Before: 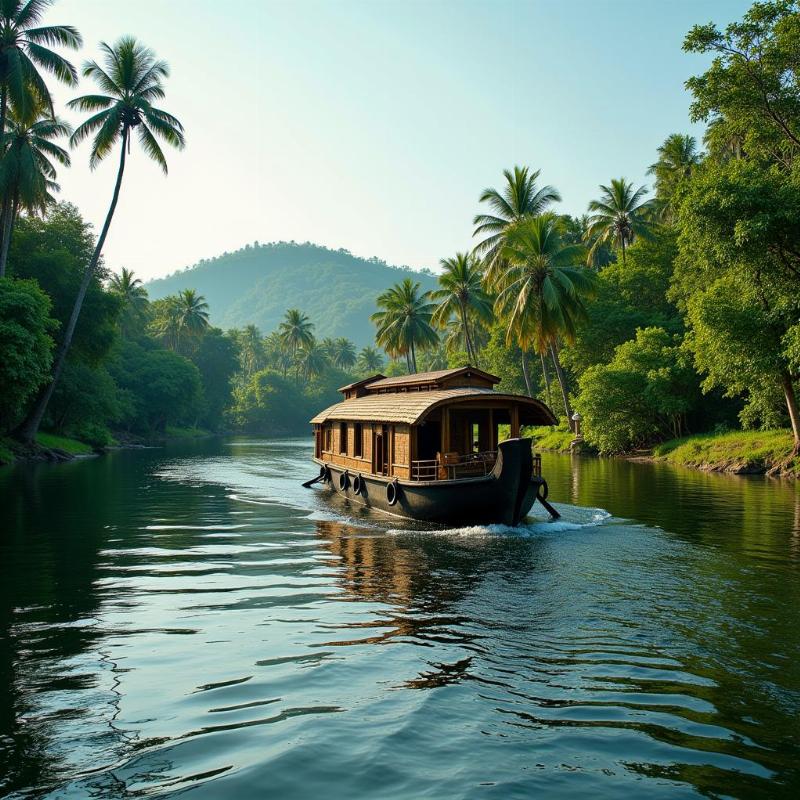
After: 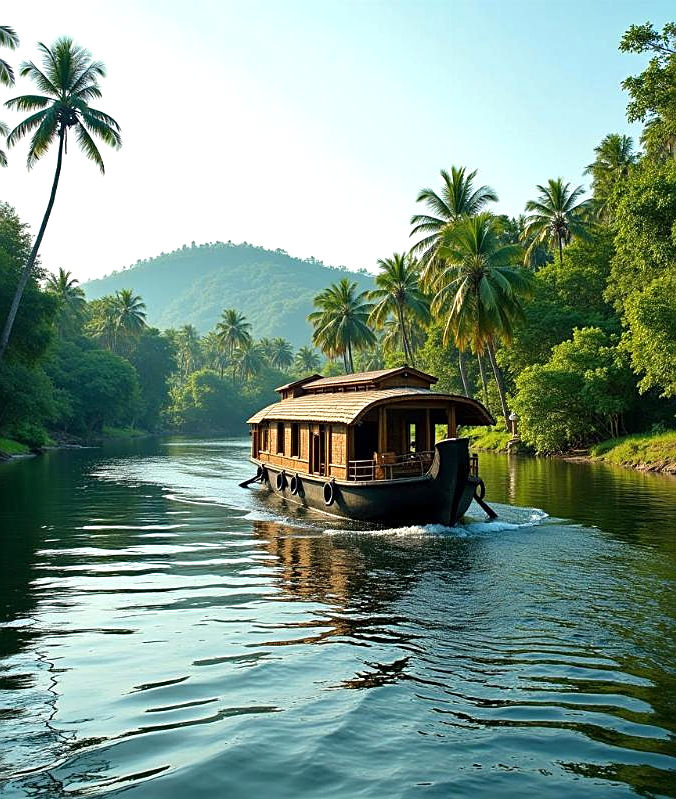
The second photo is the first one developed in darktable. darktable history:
sharpen: on, module defaults
crop: left 7.992%, right 7.385%
exposure: exposure 0.365 EV, compensate exposure bias true, compensate highlight preservation false
local contrast: mode bilateral grid, contrast 9, coarseness 25, detail 115%, midtone range 0.2
